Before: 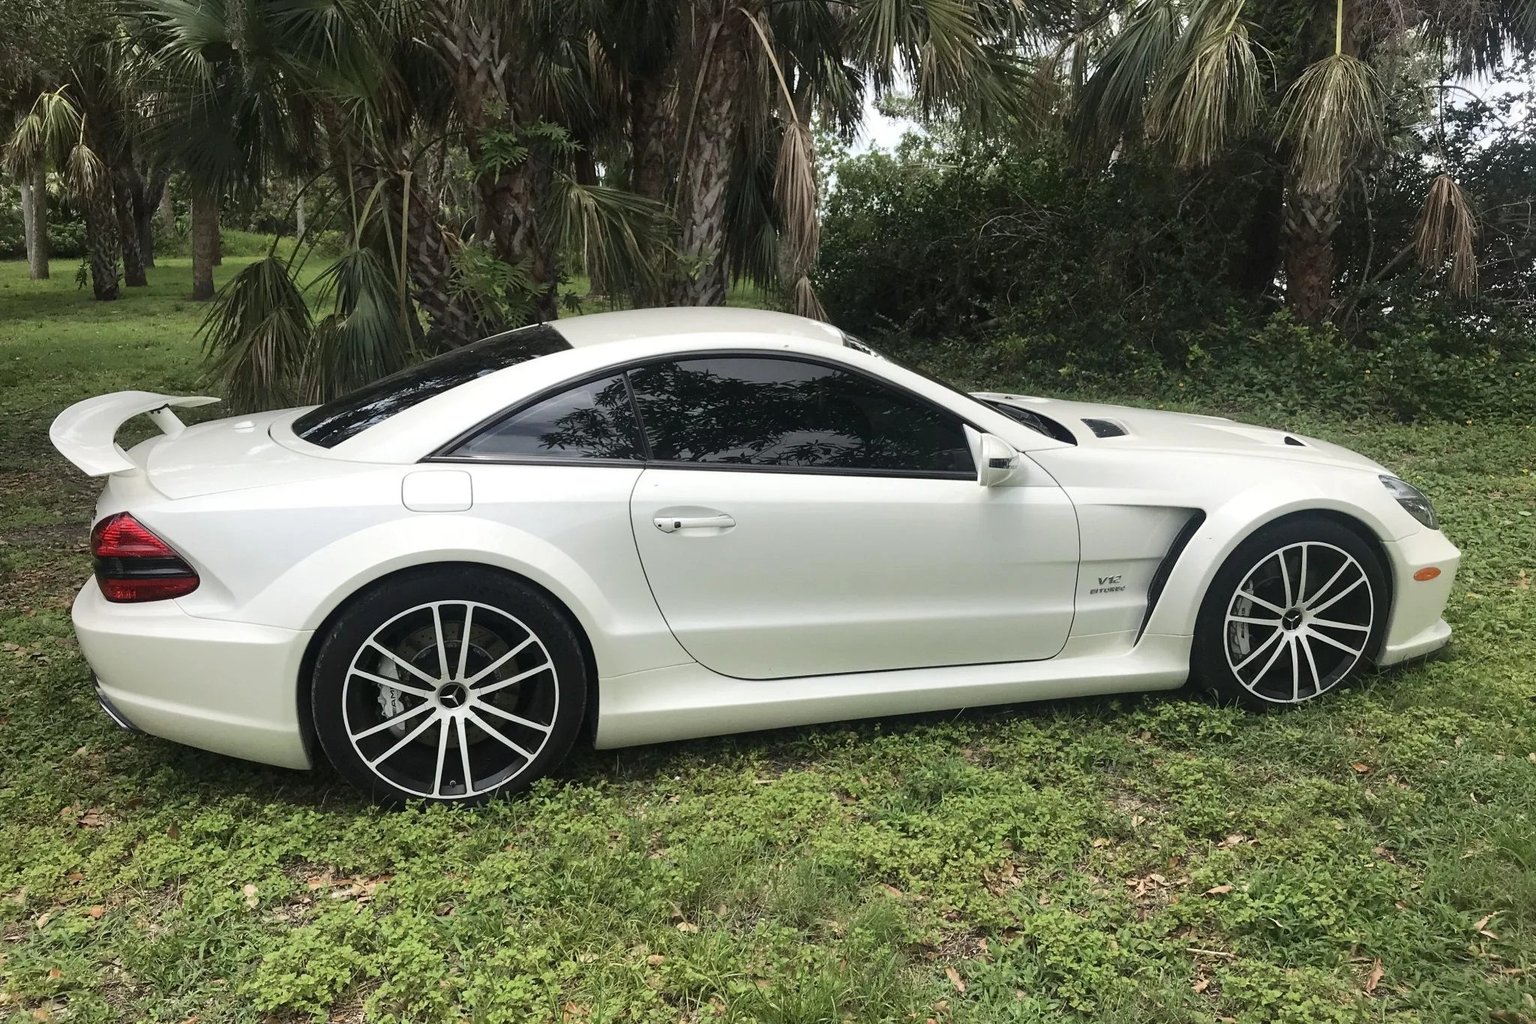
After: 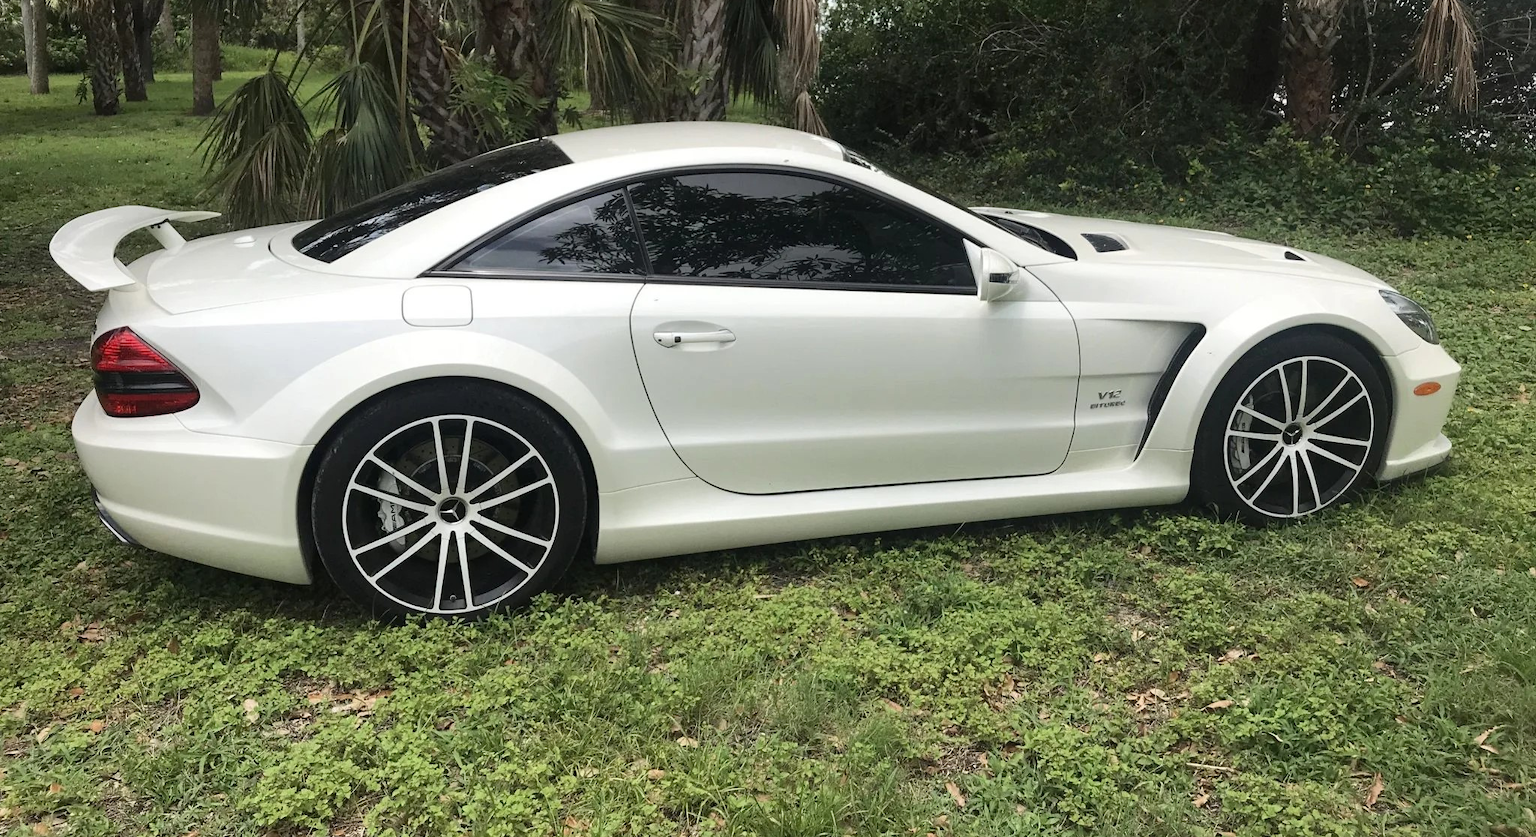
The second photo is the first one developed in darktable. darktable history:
crop and rotate: top 18.147%
